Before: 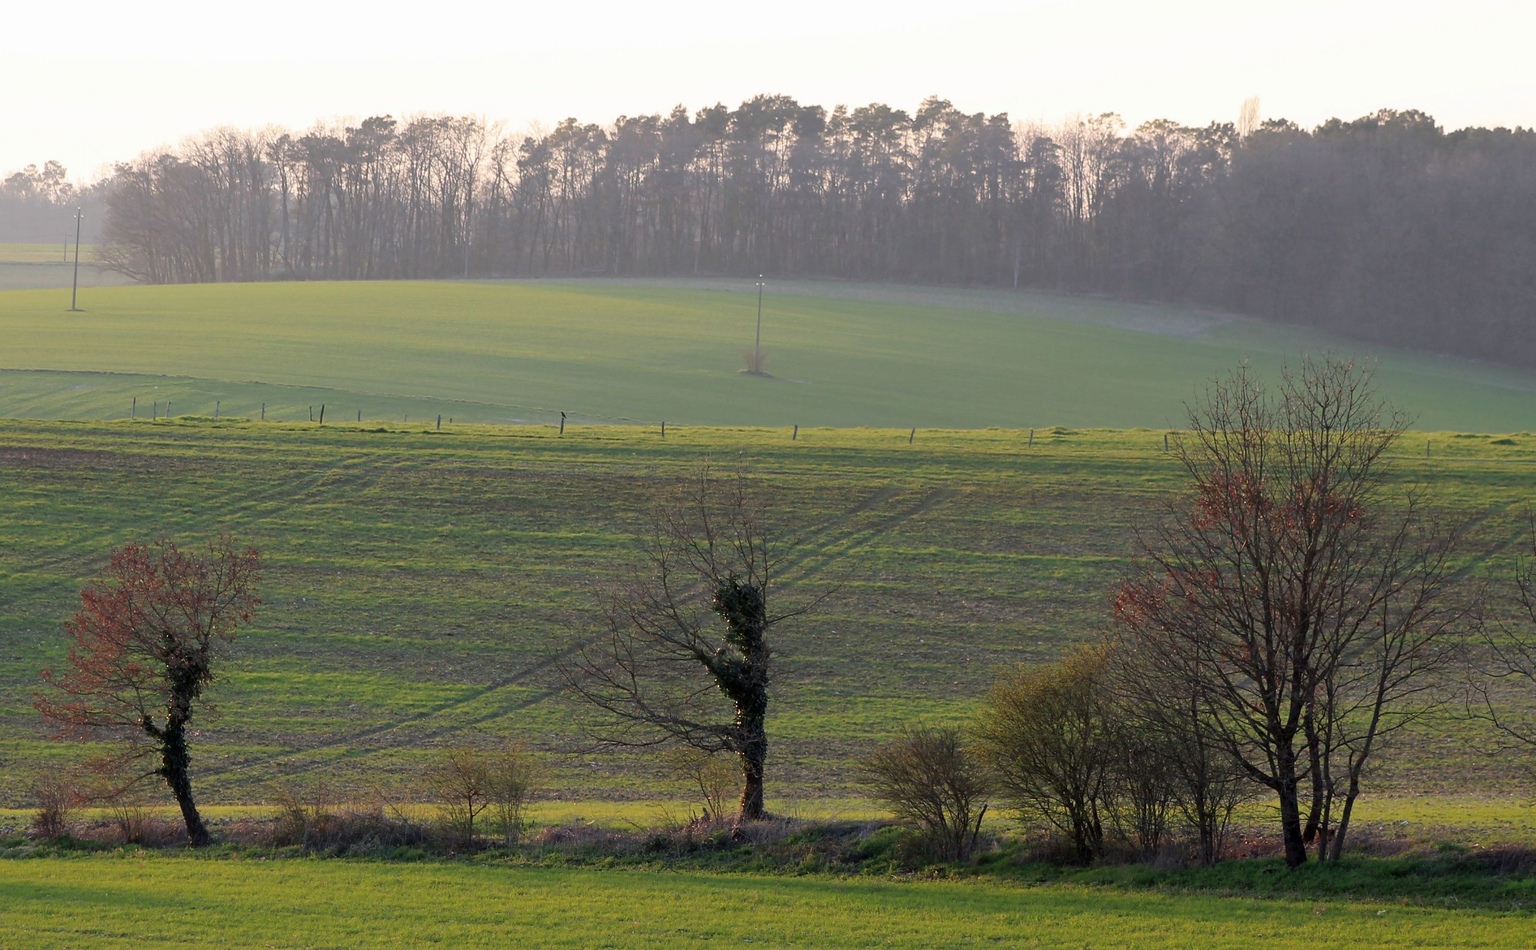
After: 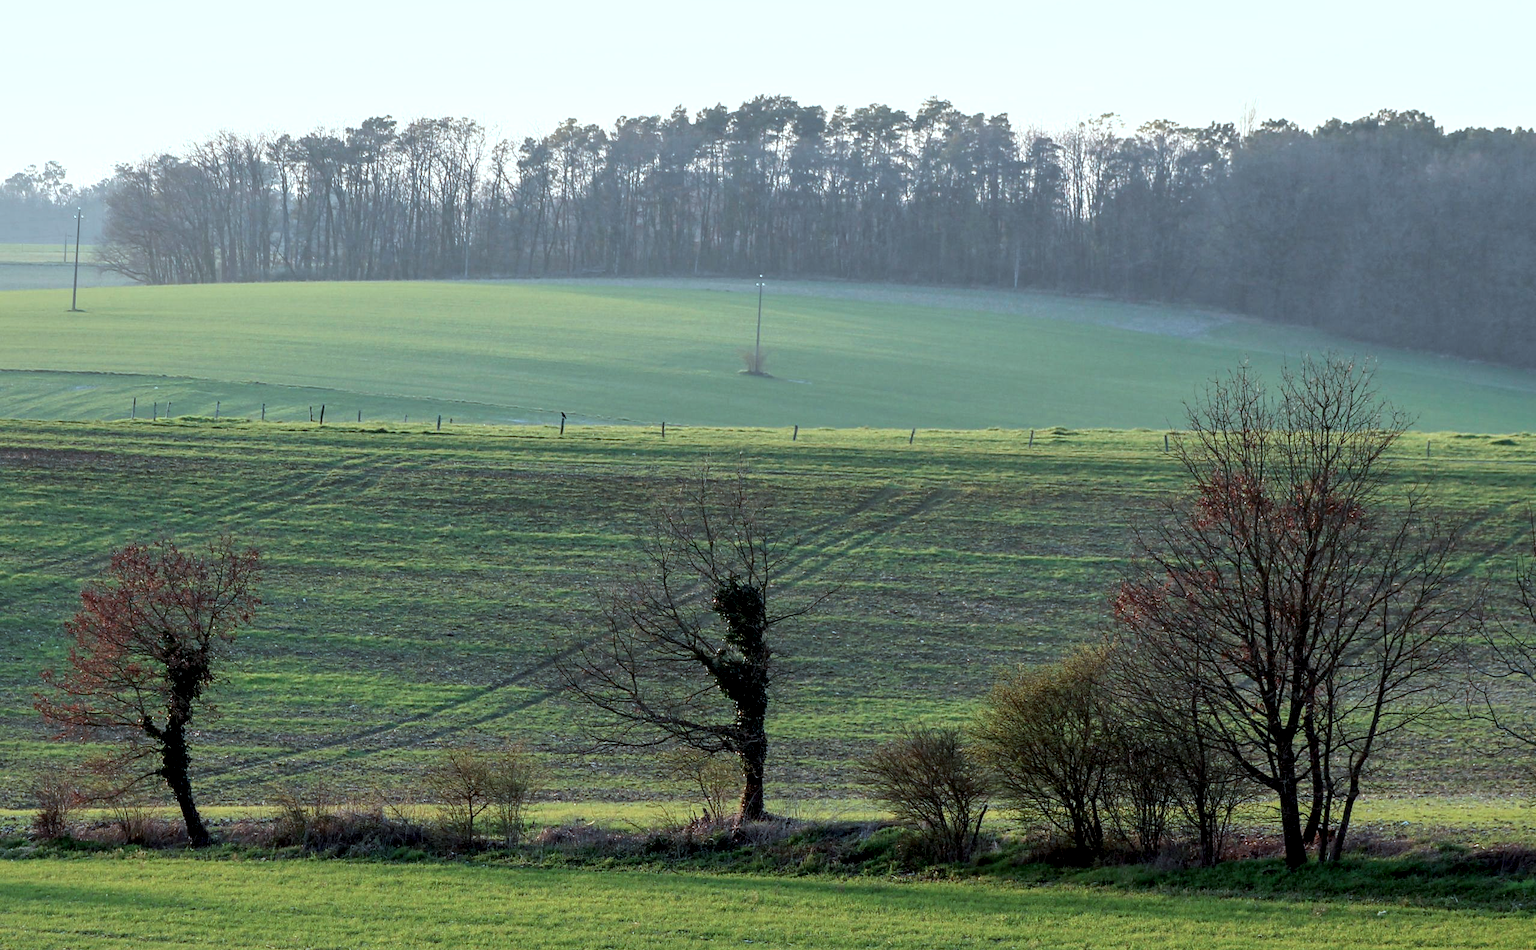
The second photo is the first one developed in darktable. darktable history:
local contrast: detail 153%
color correction: highlights a* -12.15, highlights b* -15.28
exposure: black level correction 0.001, exposure 0.191 EV, compensate highlight preservation false
tone equalizer: edges refinement/feathering 500, mask exposure compensation -1.57 EV, preserve details no
